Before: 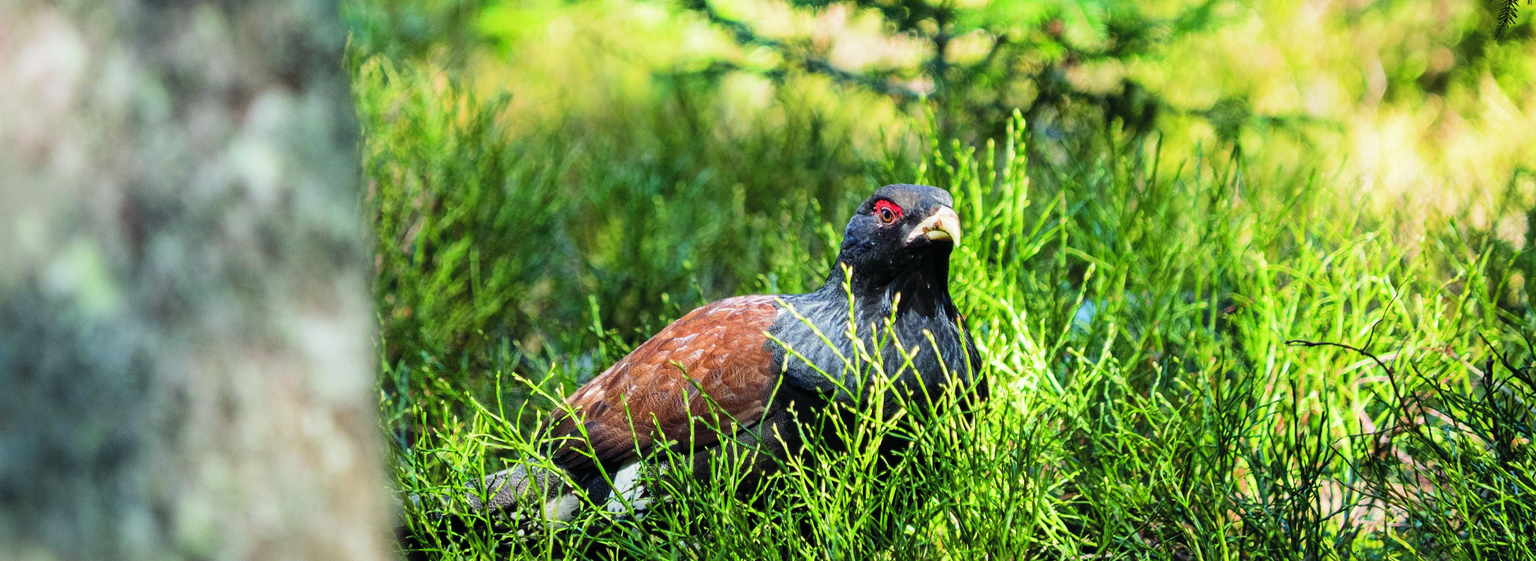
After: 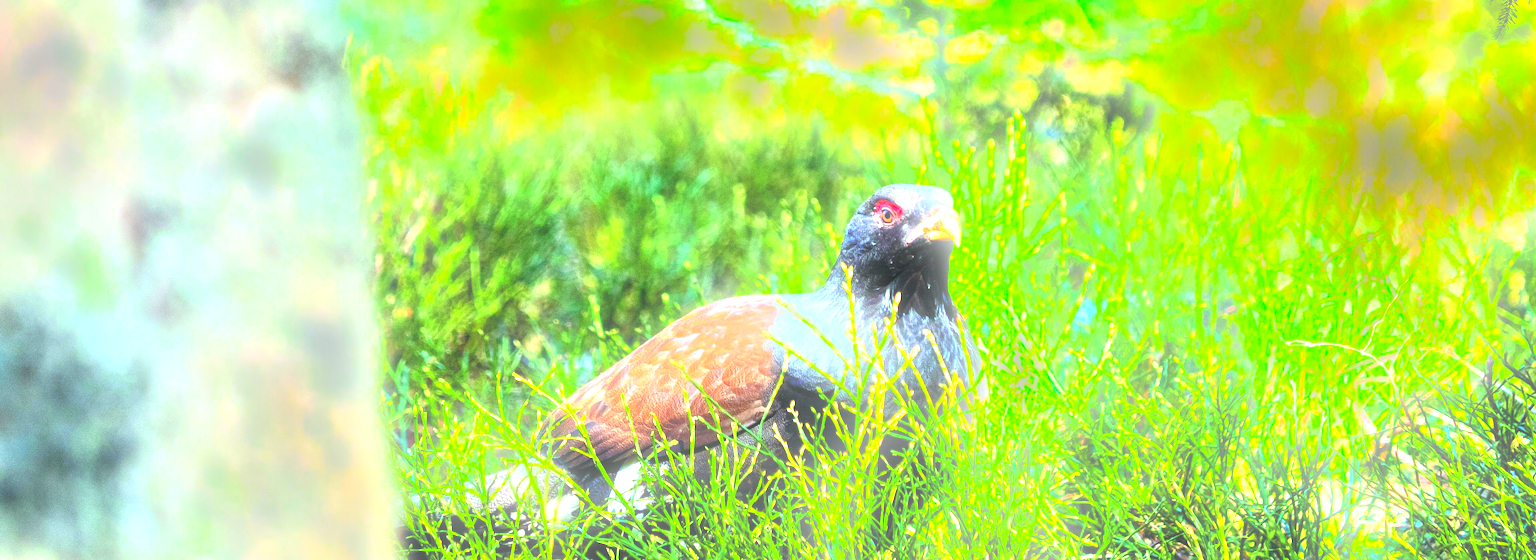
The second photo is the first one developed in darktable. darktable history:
exposure: black level correction 0, exposure 2.138 EV, compensate exposure bias true, compensate highlight preservation false
bloom: size 15%, threshold 97%, strength 7%
contrast brightness saturation: contrast -0.11
